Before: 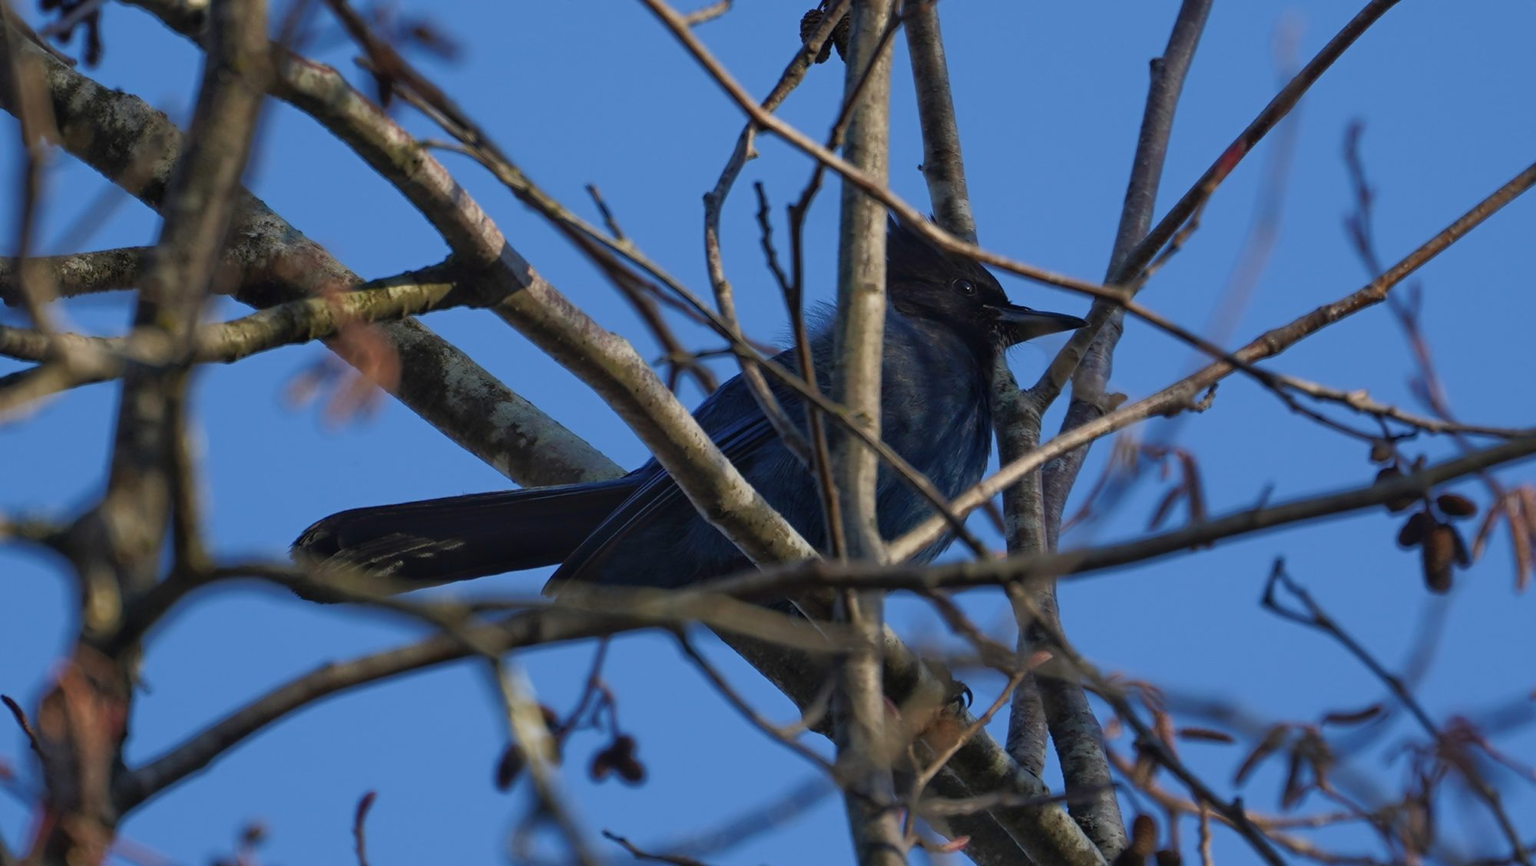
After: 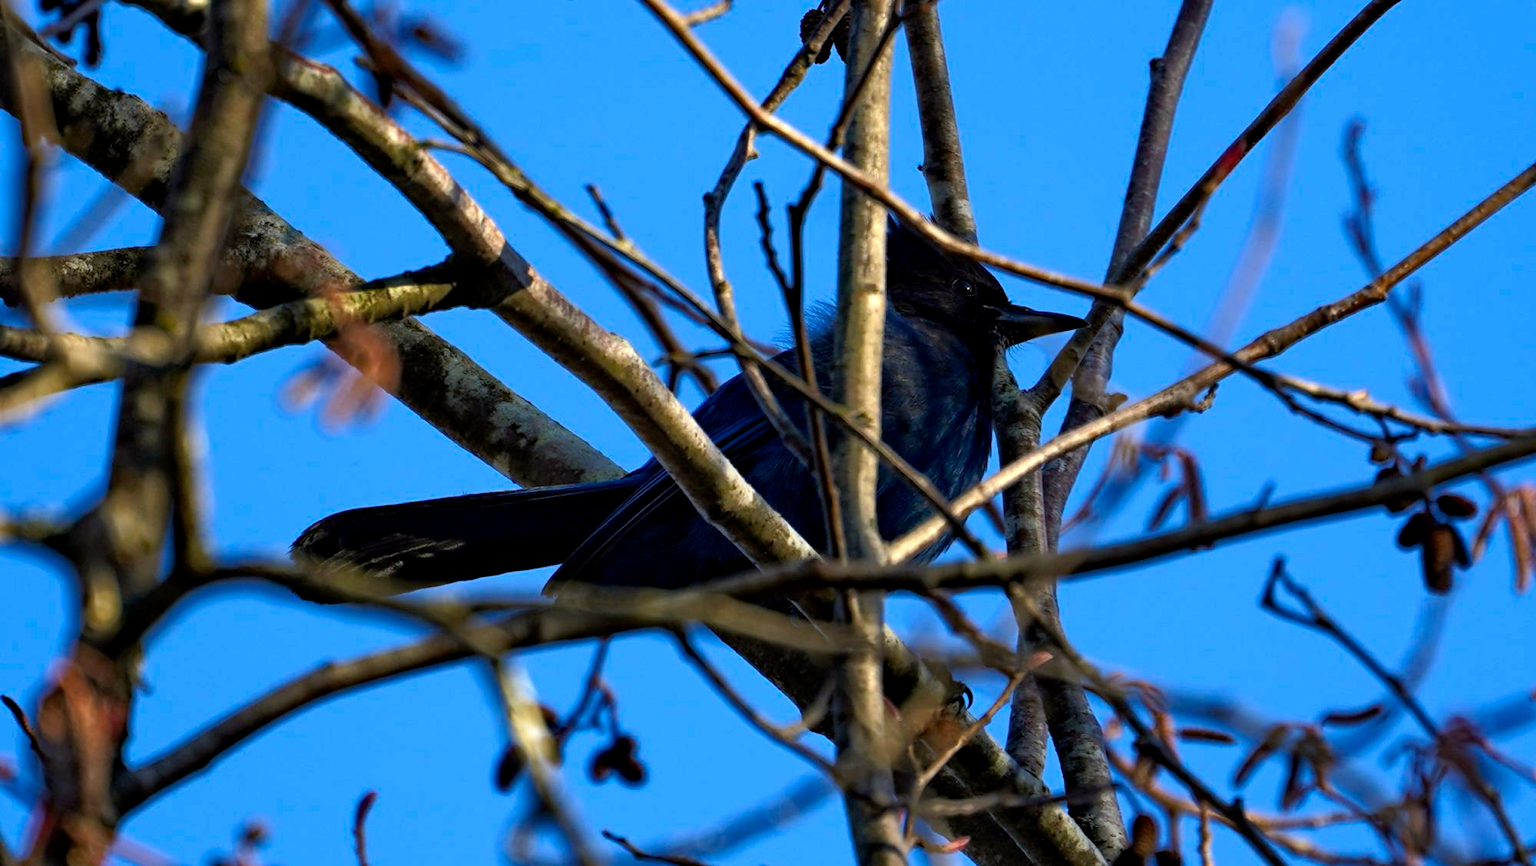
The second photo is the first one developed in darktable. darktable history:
color balance: lift [0.991, 1, 1, 1], gamma [0.996, 1, 1, 1], input saturation 98.52%, contrast 20.34%, output saturation 103.72%
exposure: black level correction 0.001, exposure 0.5 EV, compensate exposure bias true, compensate highlight preservation false
haze removal: compatibility mode true, adaptive false
